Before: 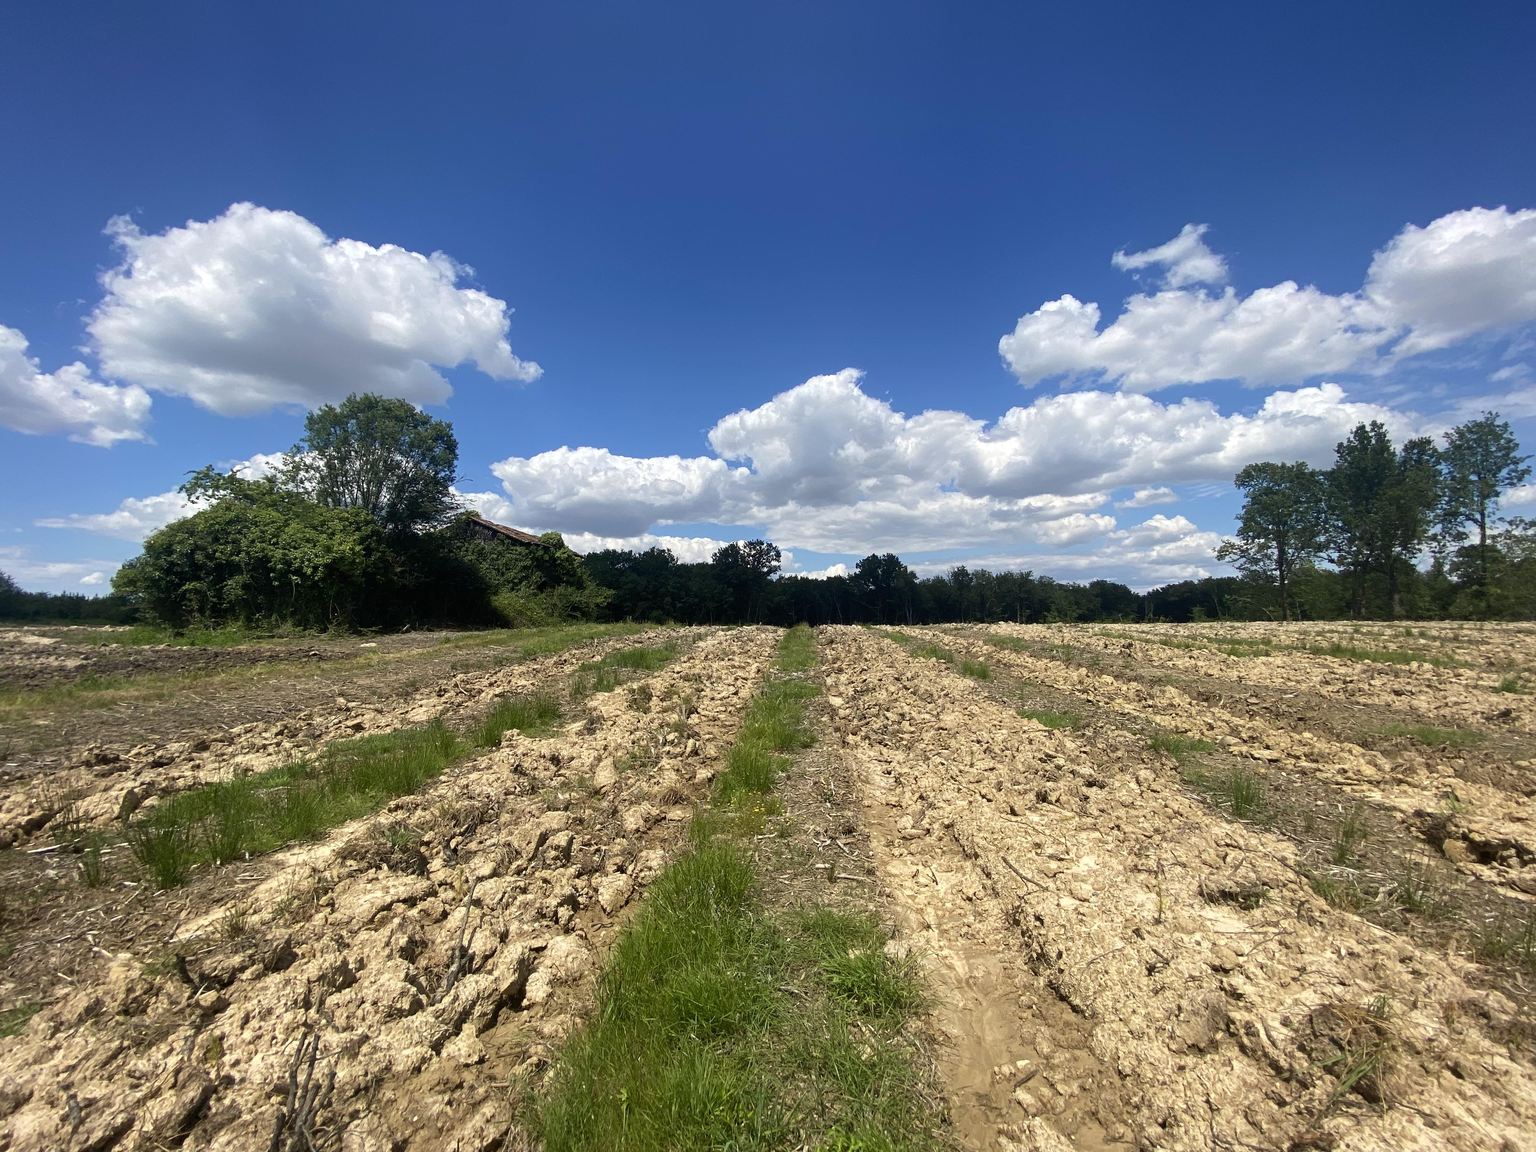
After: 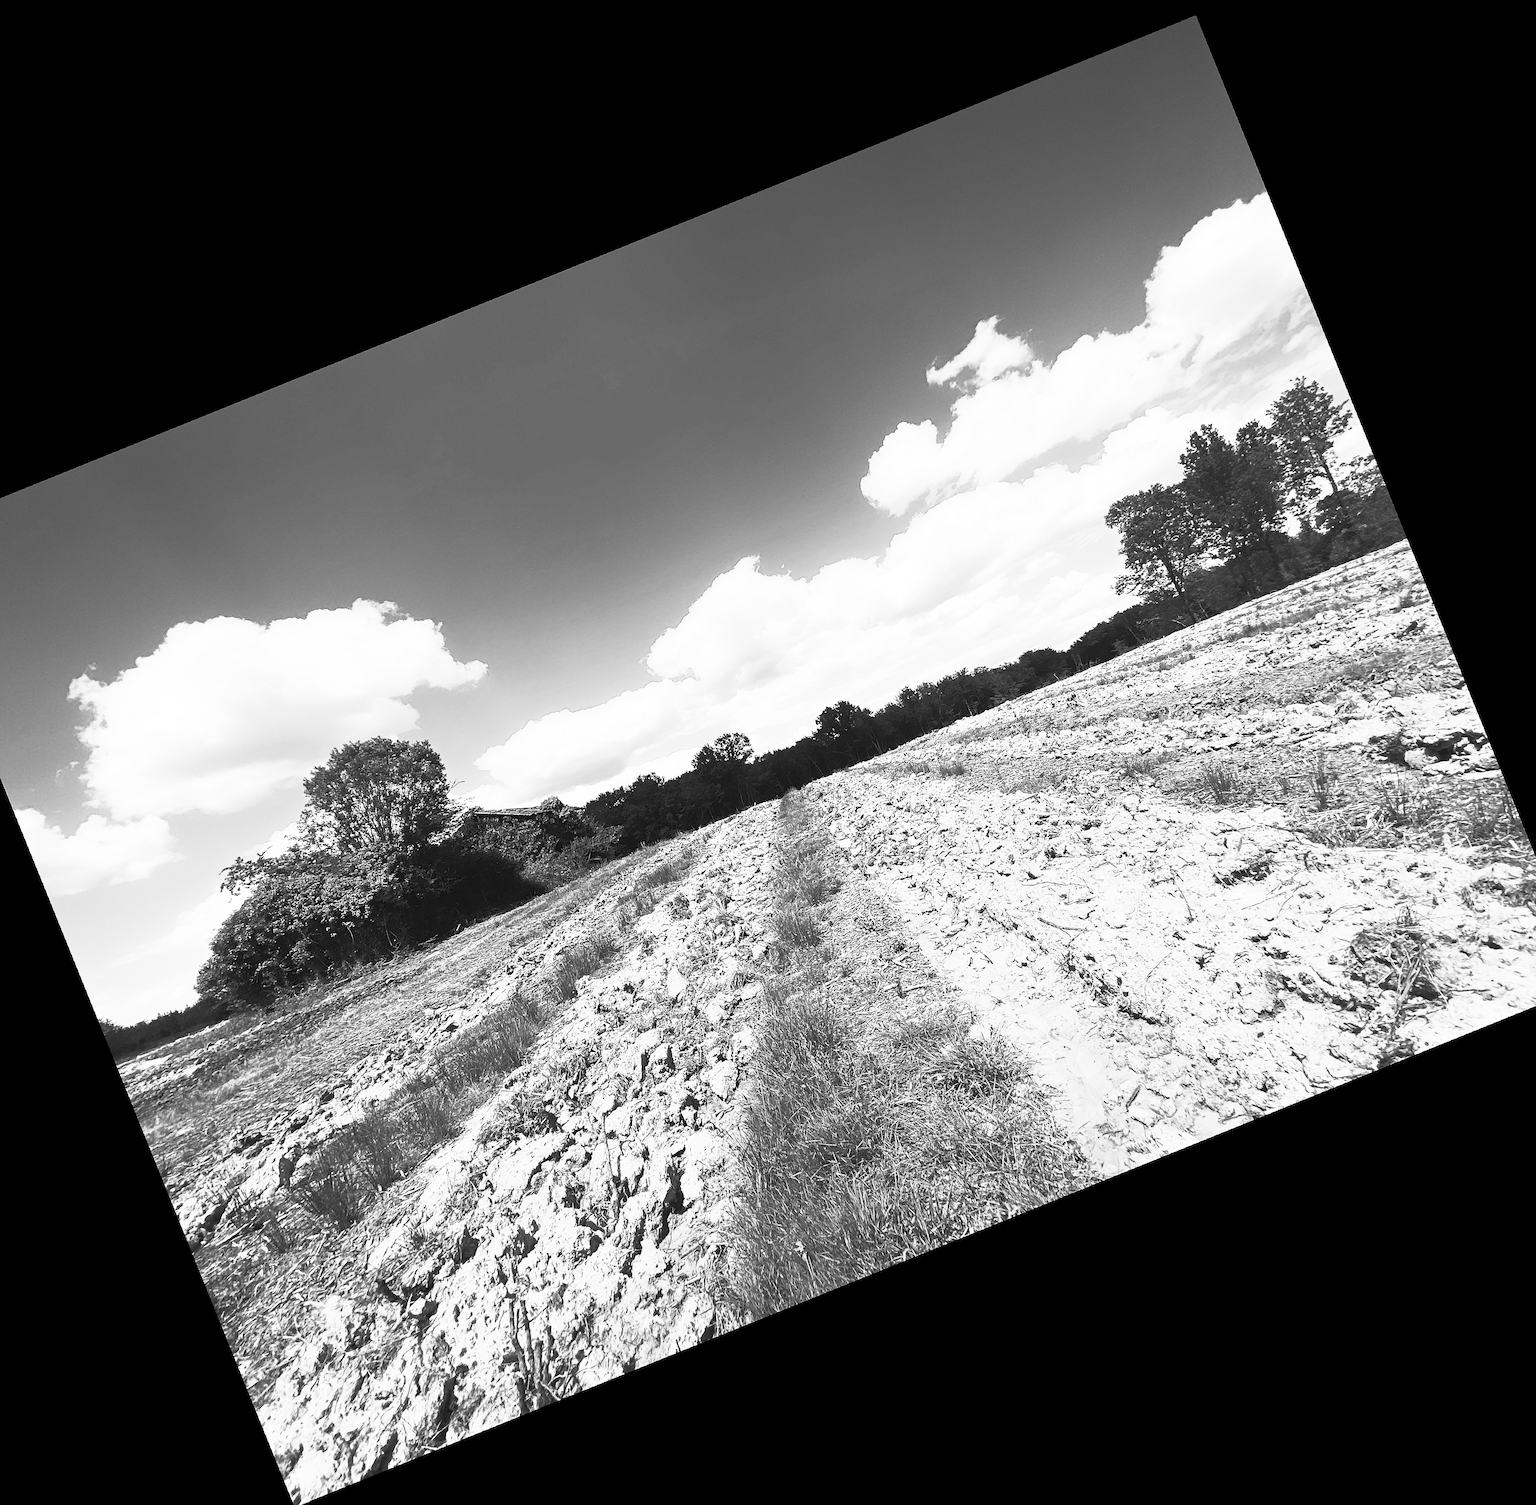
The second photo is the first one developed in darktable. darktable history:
levels: mode automatic
contrast brightness saturation: contrast 1, brightness 1, saturation 1
crop and rotate: angle 19.43°, left 6.812%, right 4.125%, bottom 1.087%
sharpen: on, module defaults
rotate and perspective: rotation -2.56°, automatic cropping off
monochrome: on, module defaults
white balance: emerald 1
